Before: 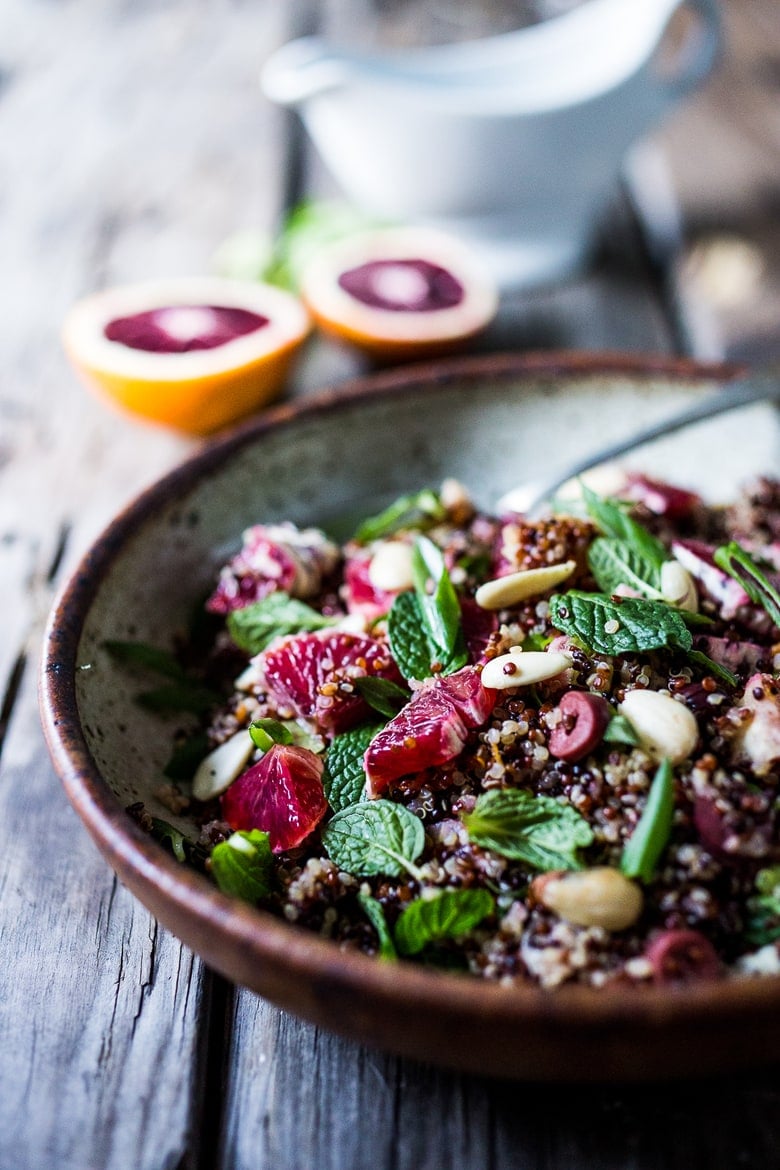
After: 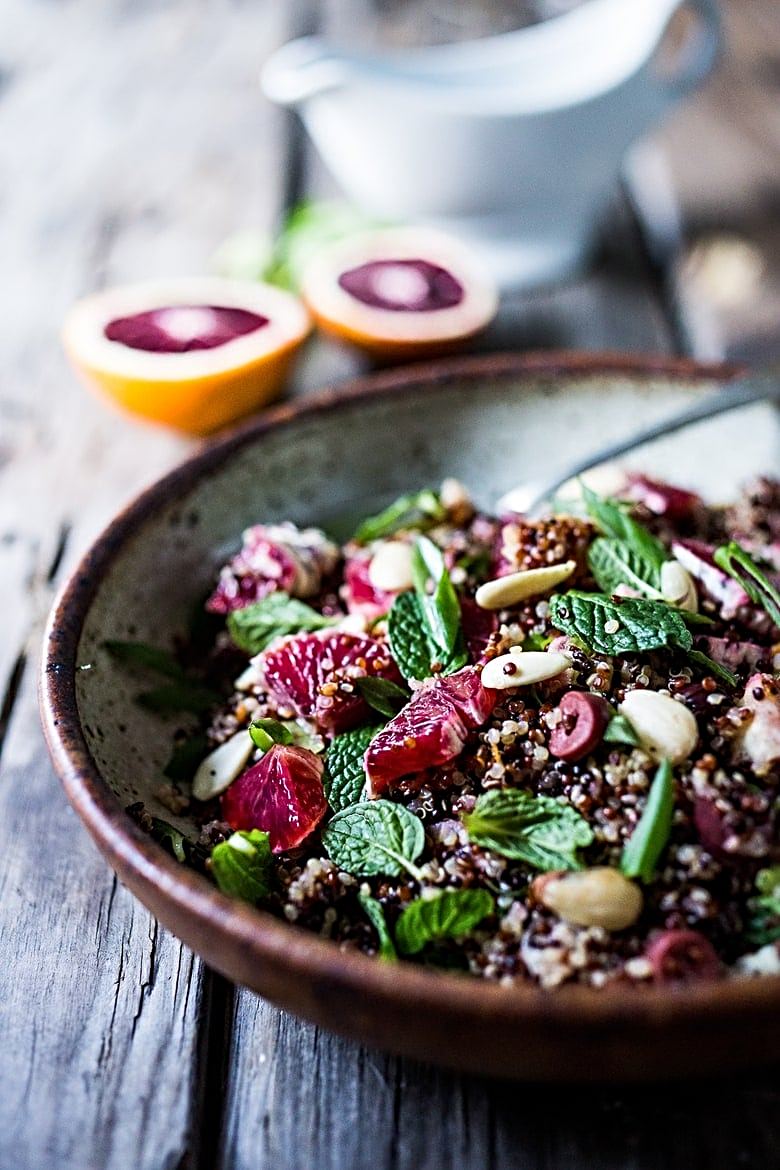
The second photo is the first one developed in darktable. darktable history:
sharpen: radius 3.957
